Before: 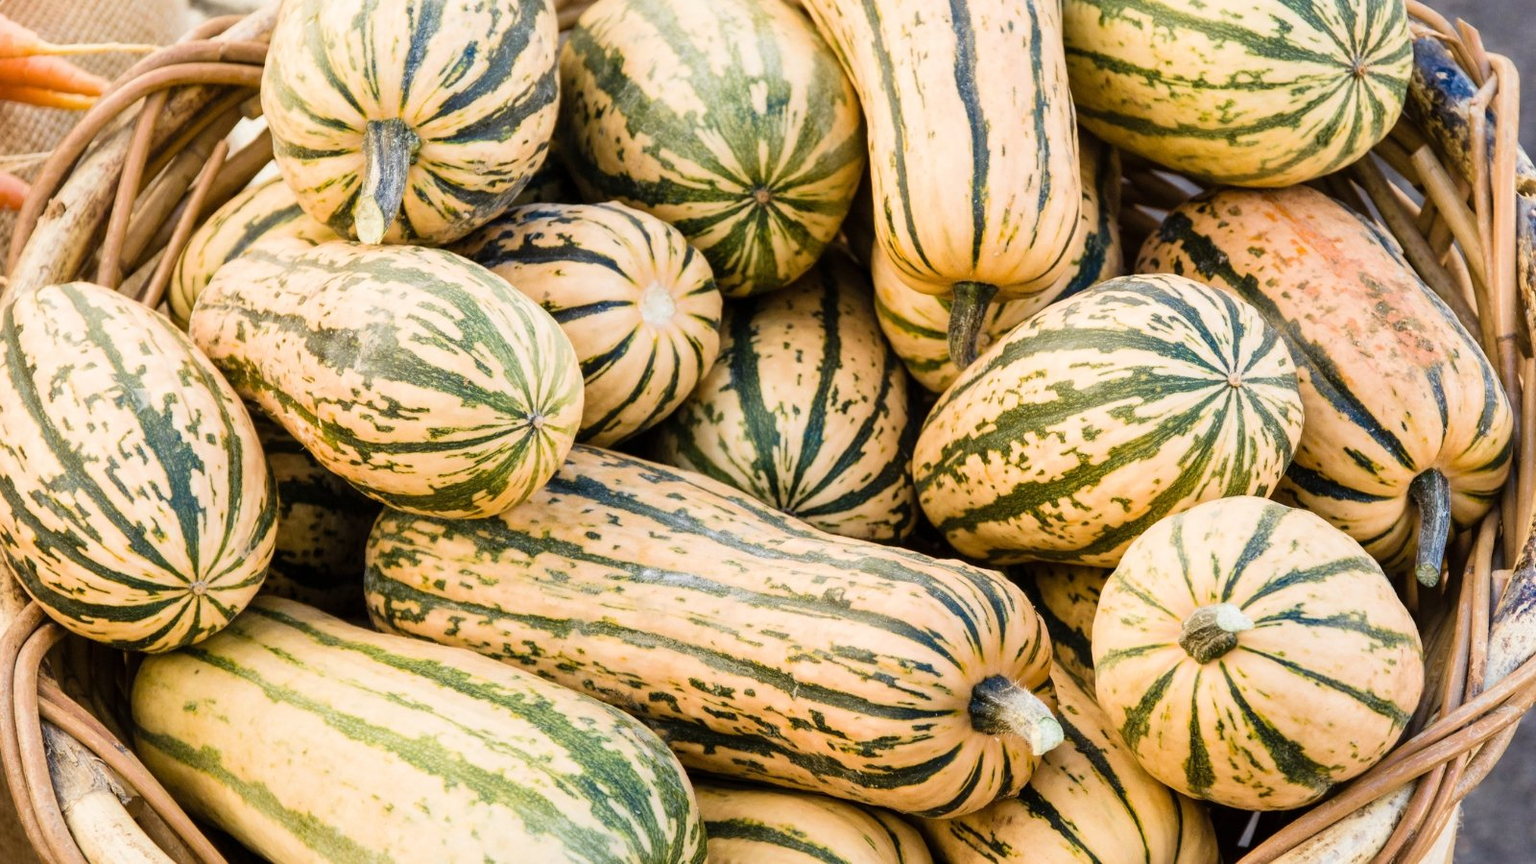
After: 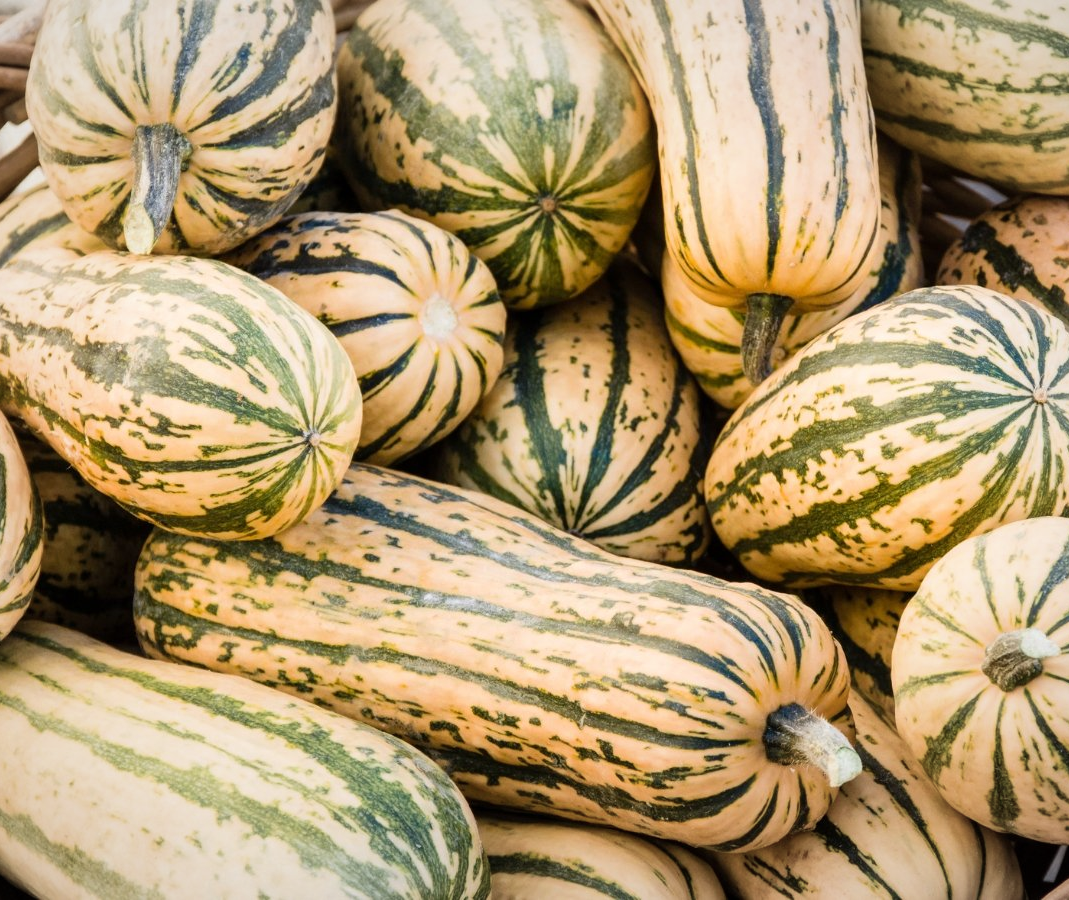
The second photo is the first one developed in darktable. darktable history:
vignetting: fall-off radius 101.12%, brightness -0.294, width/height ratio 1.345, unbound false
crop: left 15.39%, right 17.747%
